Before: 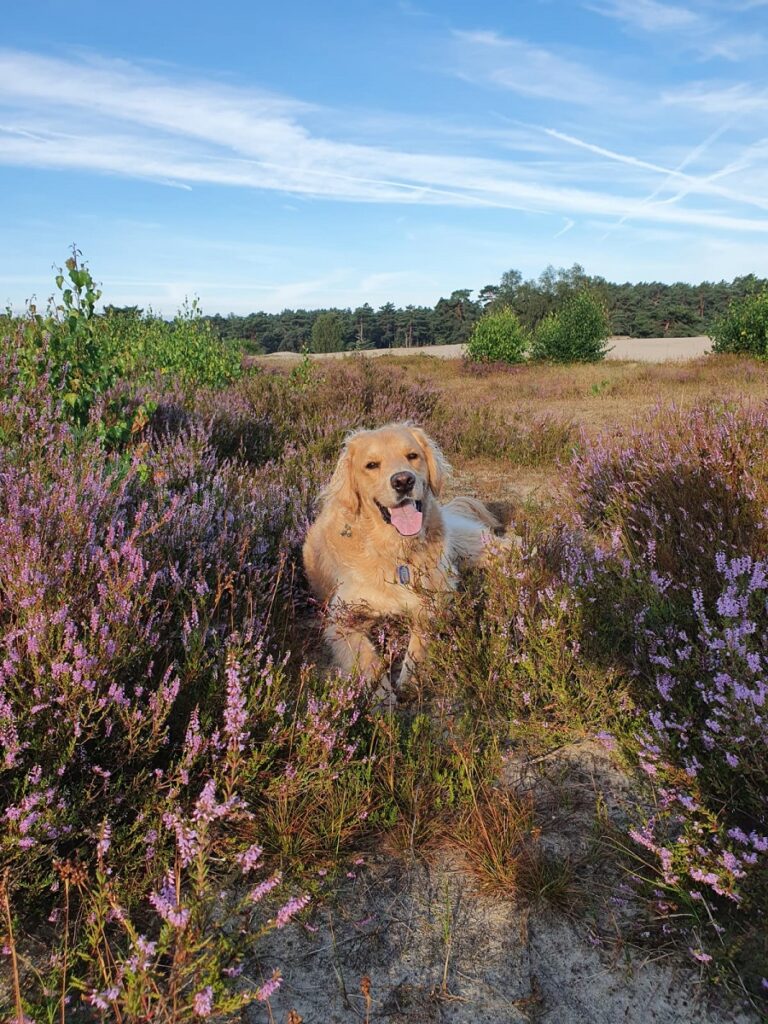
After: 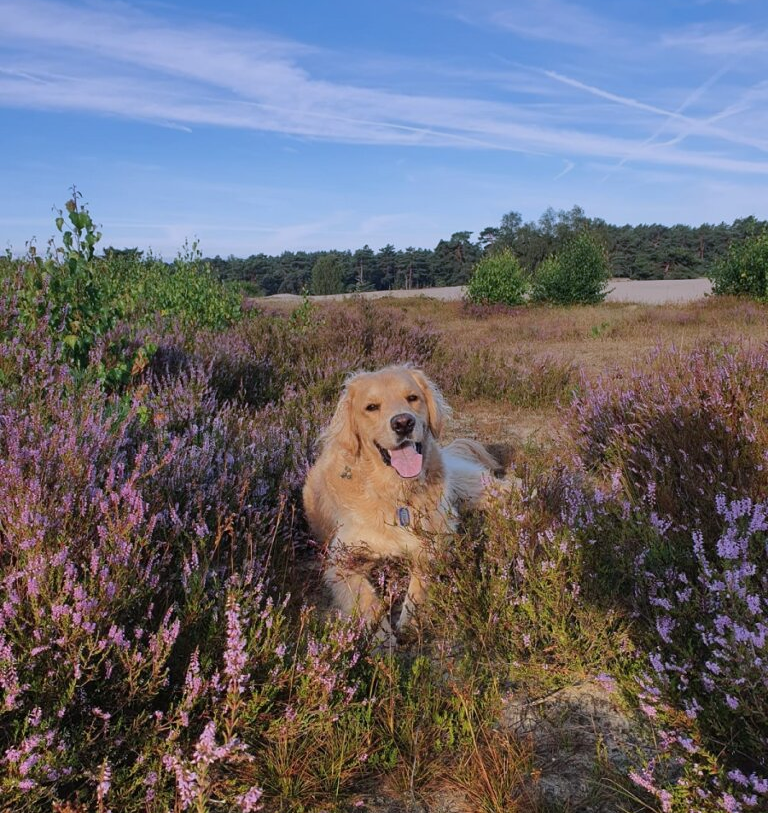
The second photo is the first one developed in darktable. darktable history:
crop and rotate: top 5.667%, bottom 14.937%
graduated density: hue 238.83°, saturation 50%
